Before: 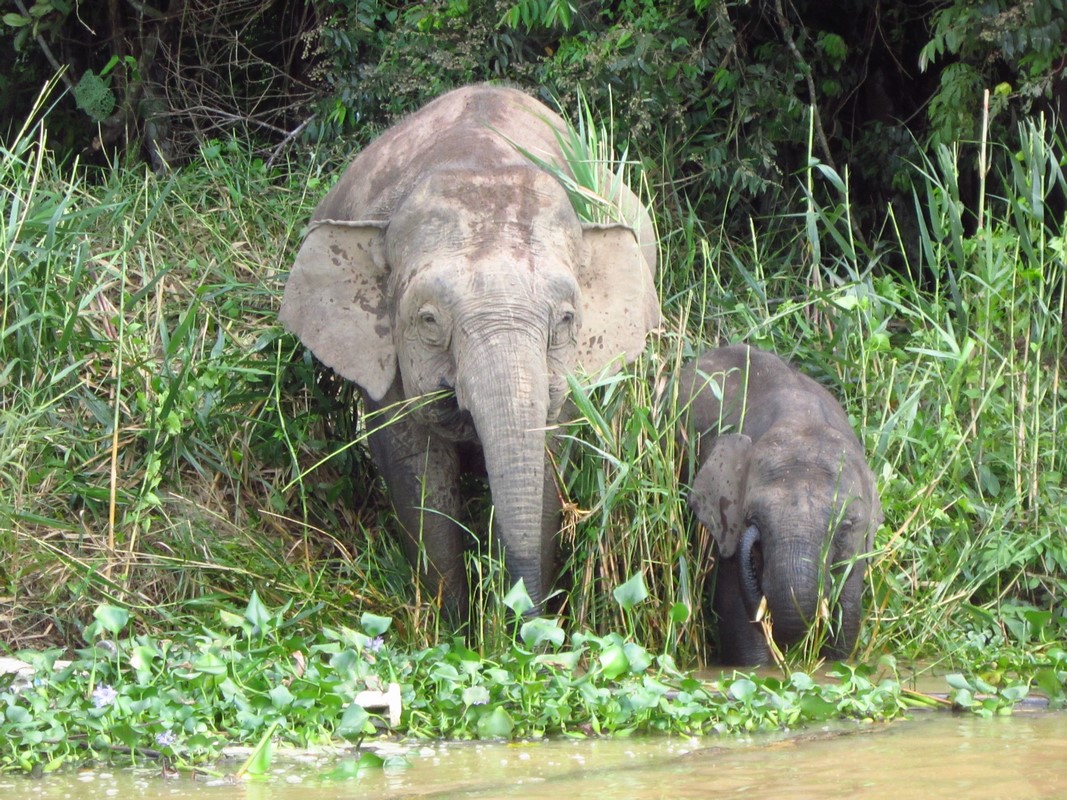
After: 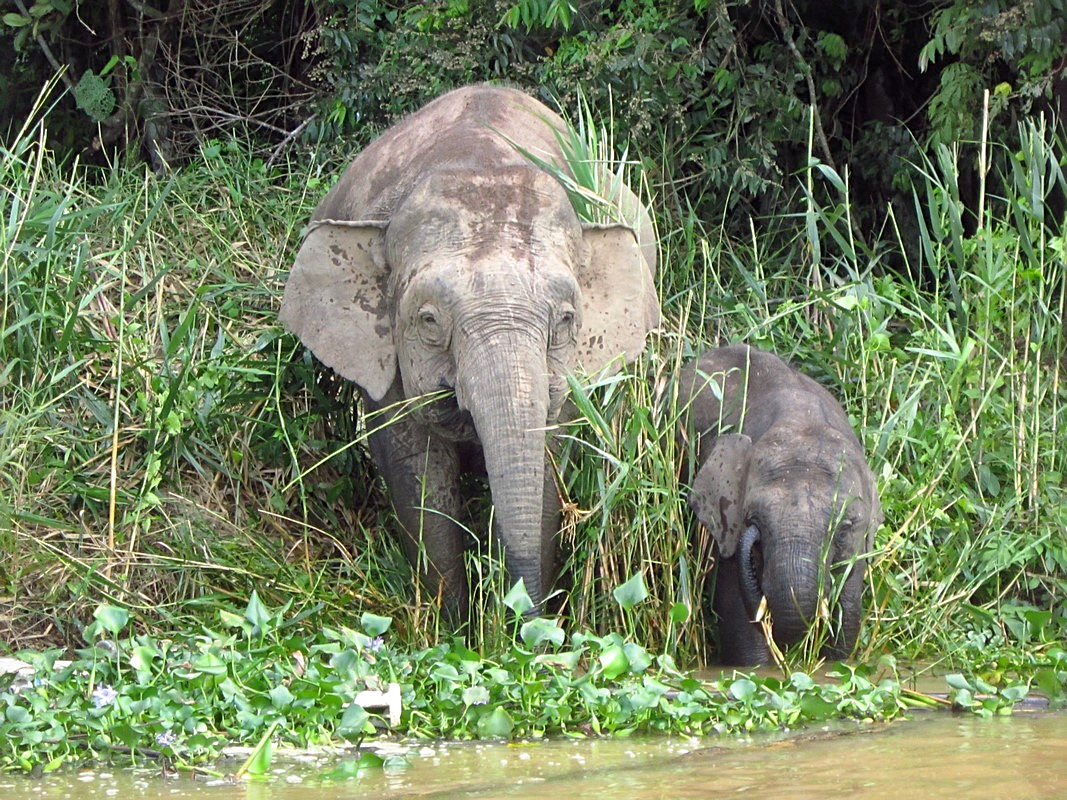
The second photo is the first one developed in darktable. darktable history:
shadows and highlights: shadows 30
sharpen: on, module defaults
local contrast: mode bilateral grid, contrast 20, coarseness 50, detail 130%, midtone range 0.2
